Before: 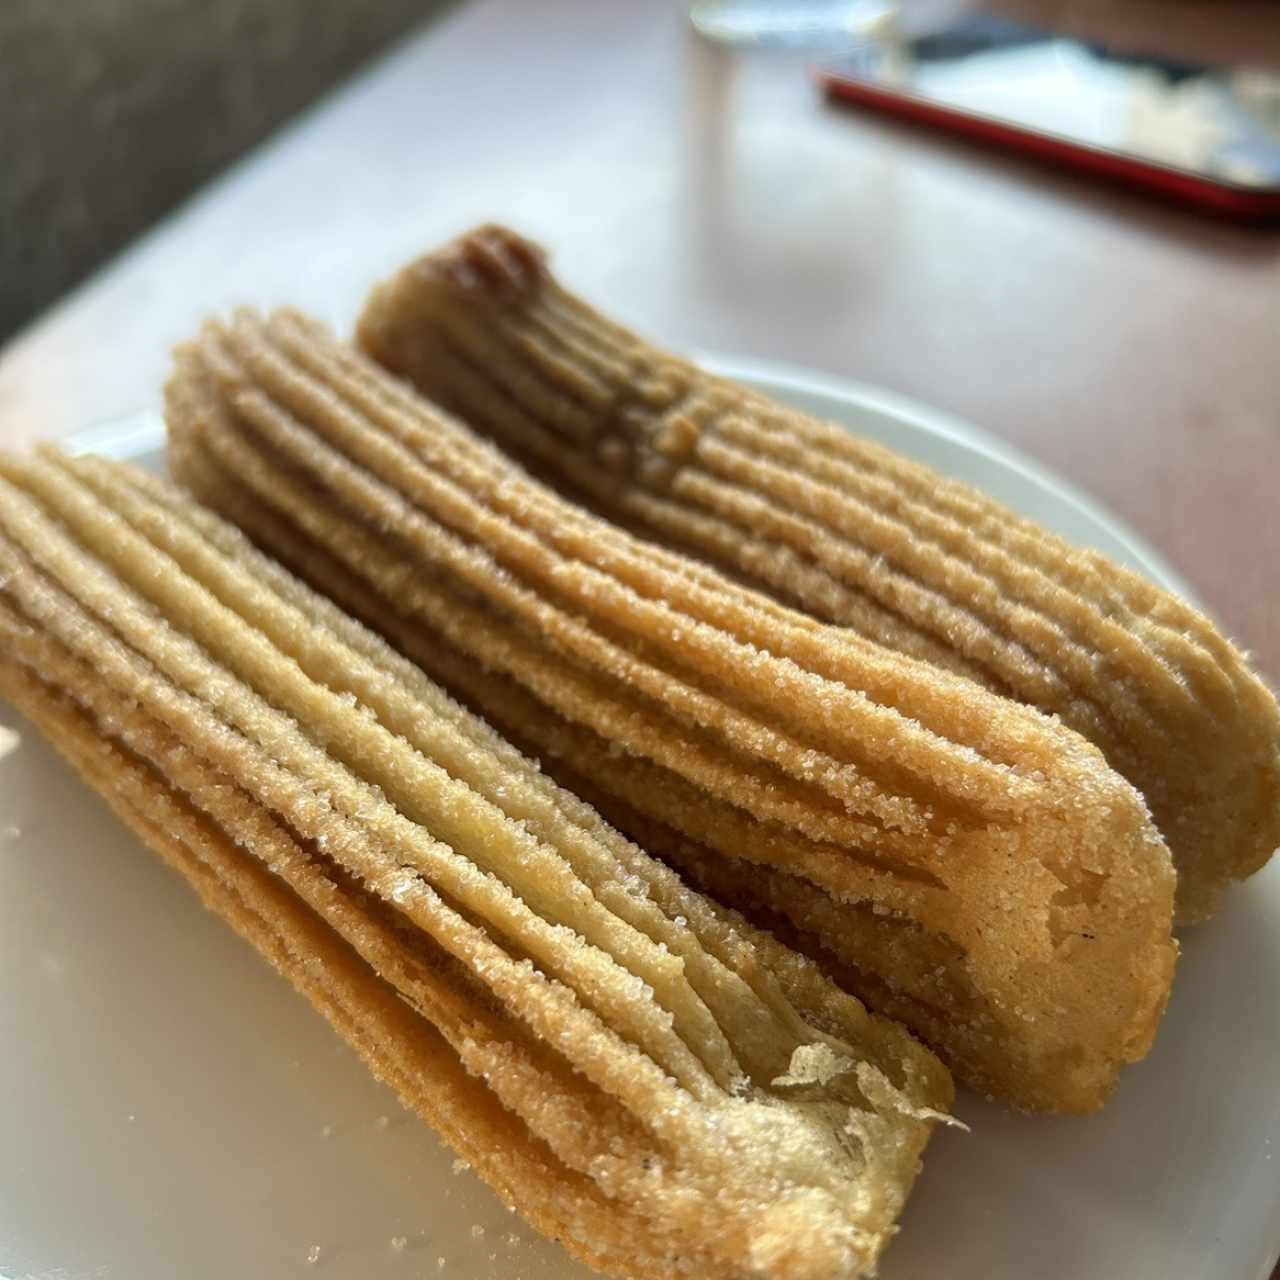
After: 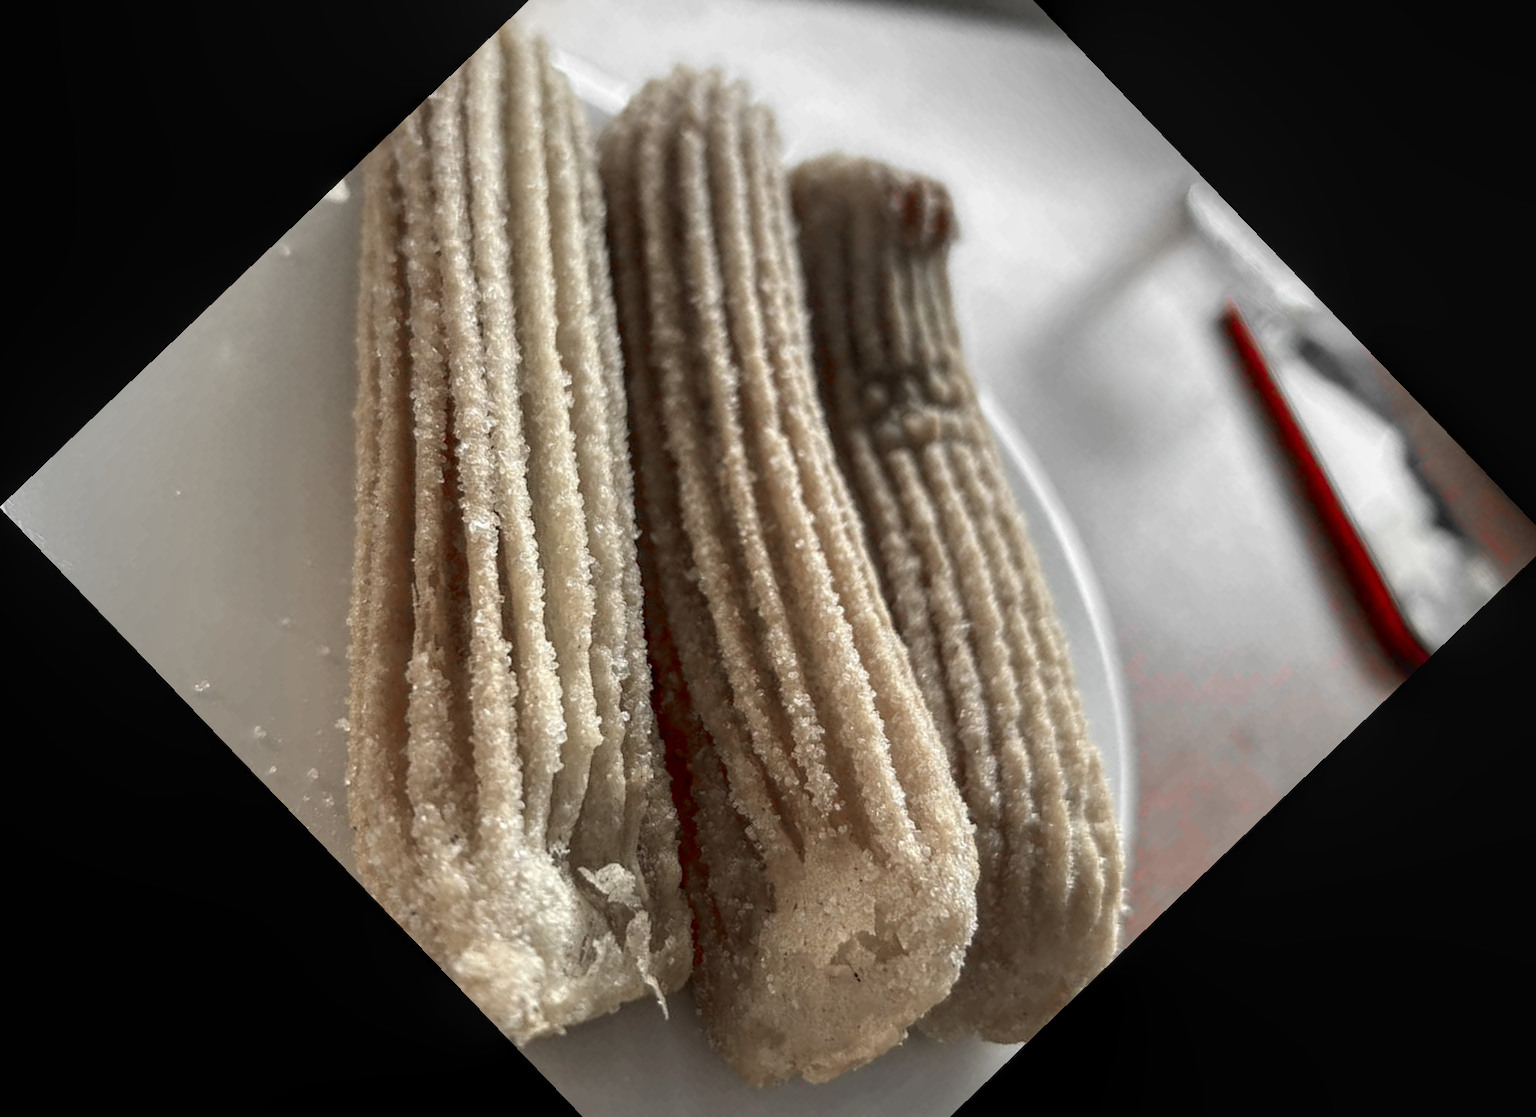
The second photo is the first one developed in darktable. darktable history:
crop and rotate: angle -46.26°, top 16.234%, right 0.912%, bottom 11.704%
color zones: curves: ch1 [(0, 0.831) (0.08, 0.771) (0.157, 0.268) (0.241, 0.207) (0.562, -0.005) (0.714, -0.013) (0.876, 0.01) (1, 0.831)]
local contrast: on, module defaults
